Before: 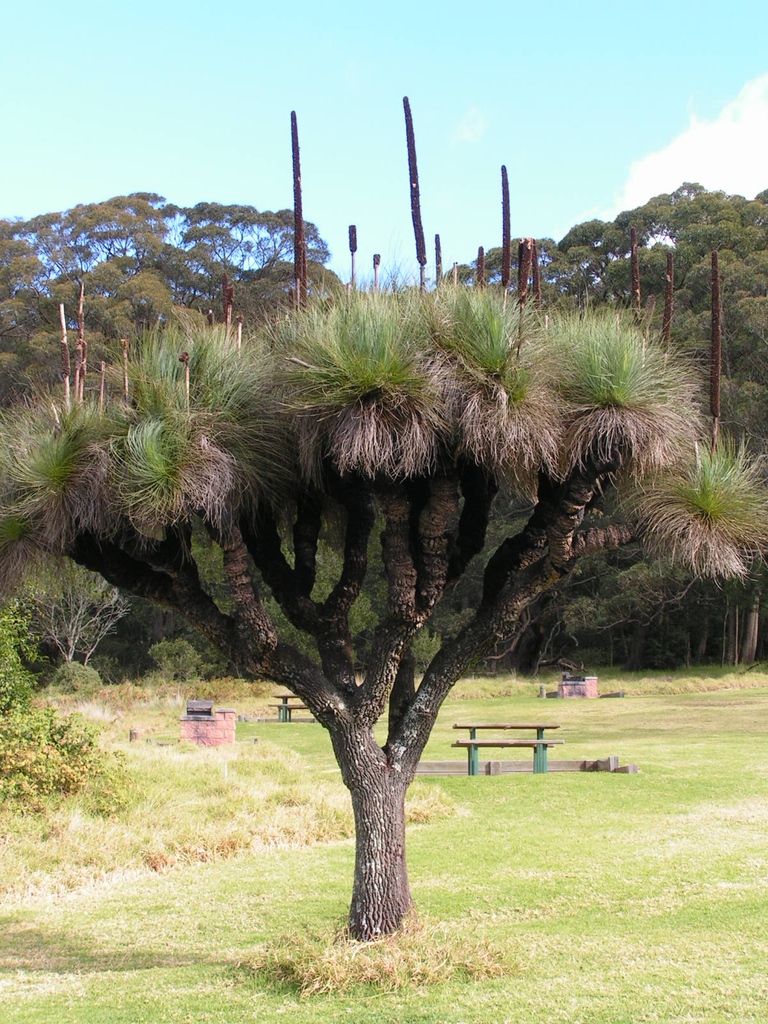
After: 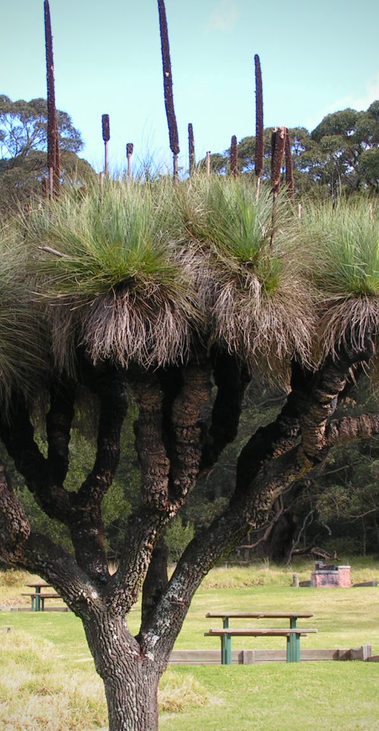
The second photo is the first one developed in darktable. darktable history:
crop: left 32.279%, top 10.929%, right 18.335%, bottom 17.608%
vignetting: fall-off start 97.2%, saturation 0.003, width/height ratio 1.183
